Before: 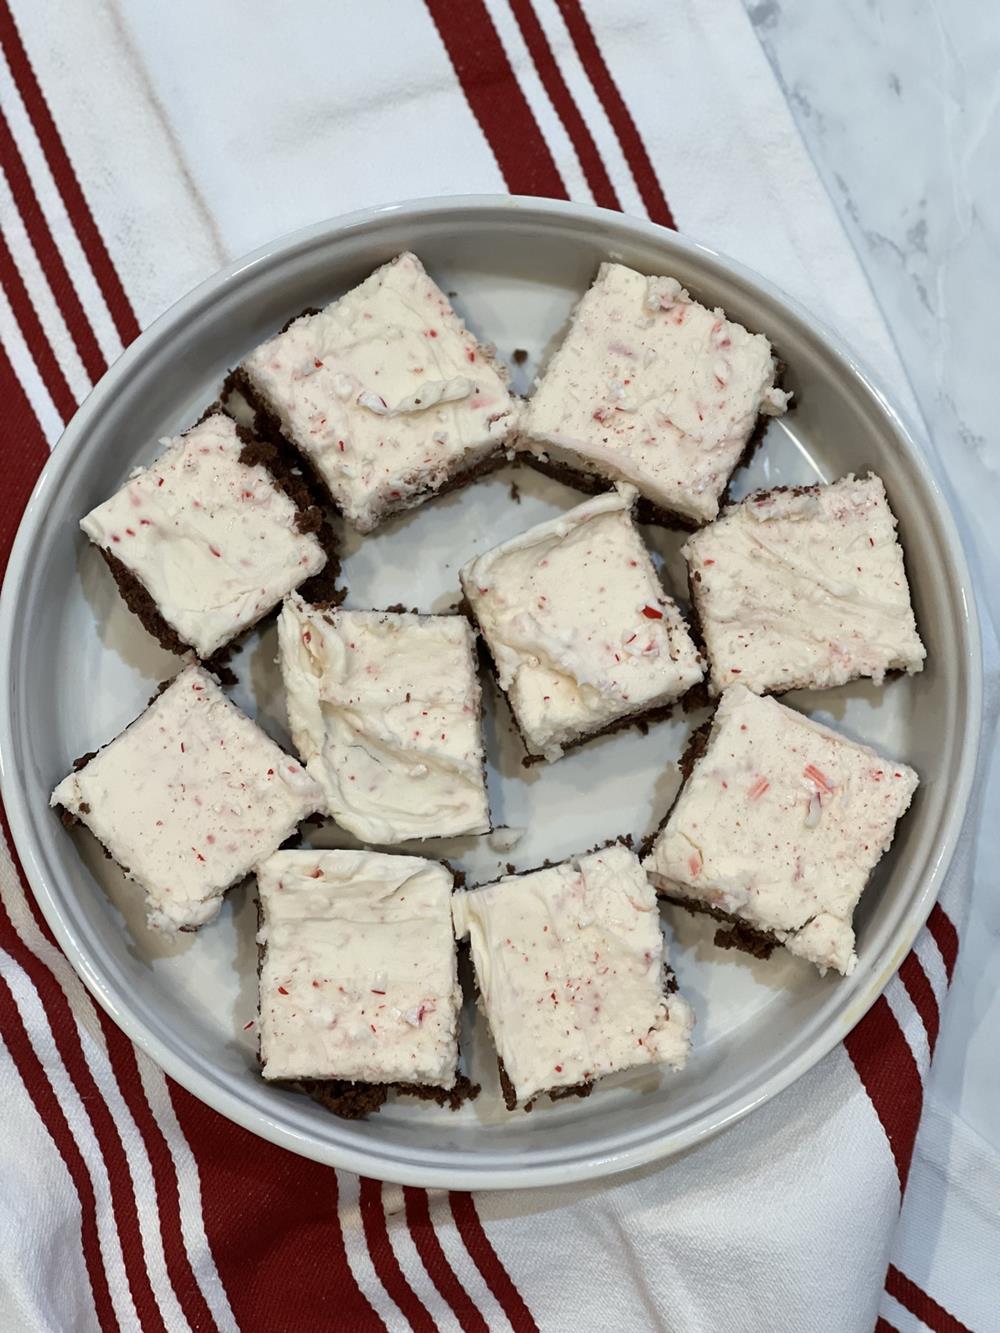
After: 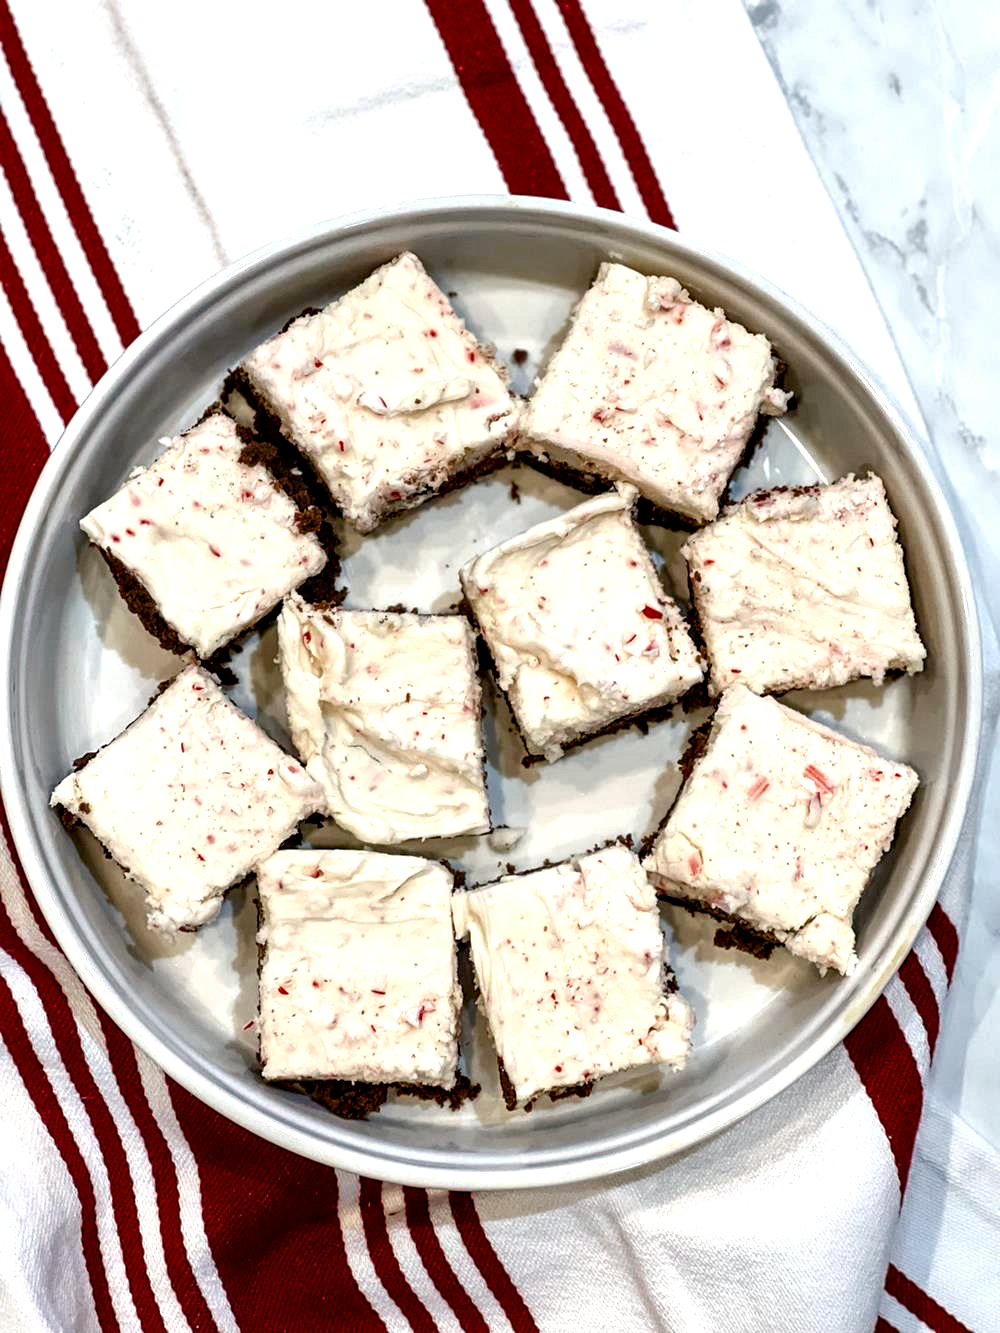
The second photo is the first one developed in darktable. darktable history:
local contrast: highlights 60%, shadows 60%, detail 160%
color balance rgb: highlights gain › chroma 1.029%, highlights gain › hue 52.45°, perceptual saturation grading › global saturation 20%, perceptual saturation grading › highlights -25.568%, perceptual saturation grading › shadows 50.16%, global vibrance 9.548%
tone equalizer: -8 EV -0.728 EV, -7 EV -0.673 EV, -6 EV -0.568 EV, -5 EV -0.408 EV, -3 EV 0.393 EV, -2 EV 0.6 EV, -1 EV 0.7 EV, +0 EV 0.738 EV
color zones: curves: ch0 [(0, 0.444) (0.143, 0.442) (0.286, 0.441) (0.429, 0.441) (0.571, 0.441) (0.714, 0.441) (0.857, 0.442) (1, 0.444)]
